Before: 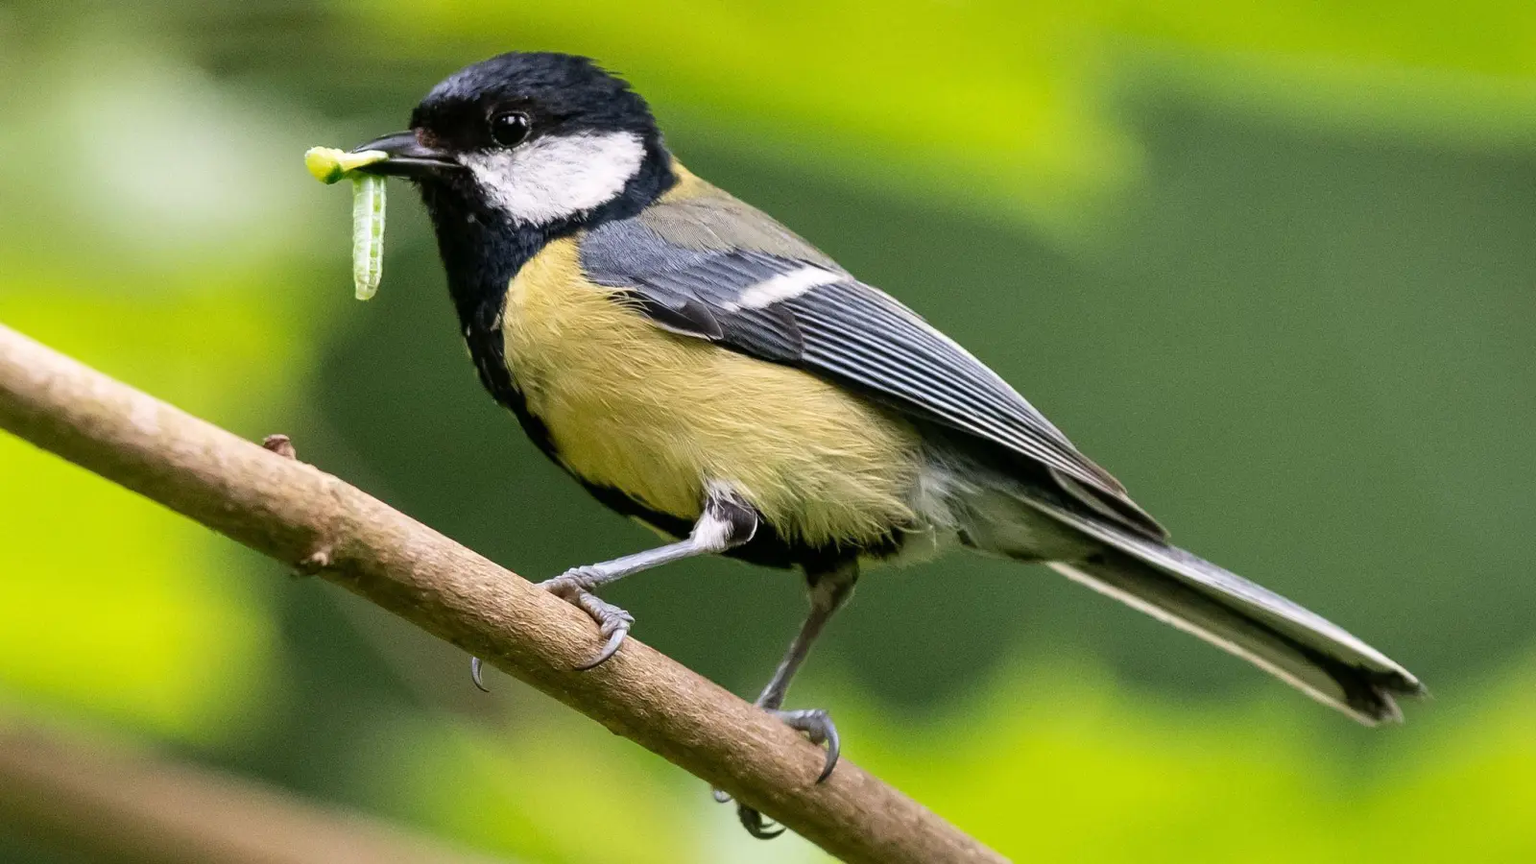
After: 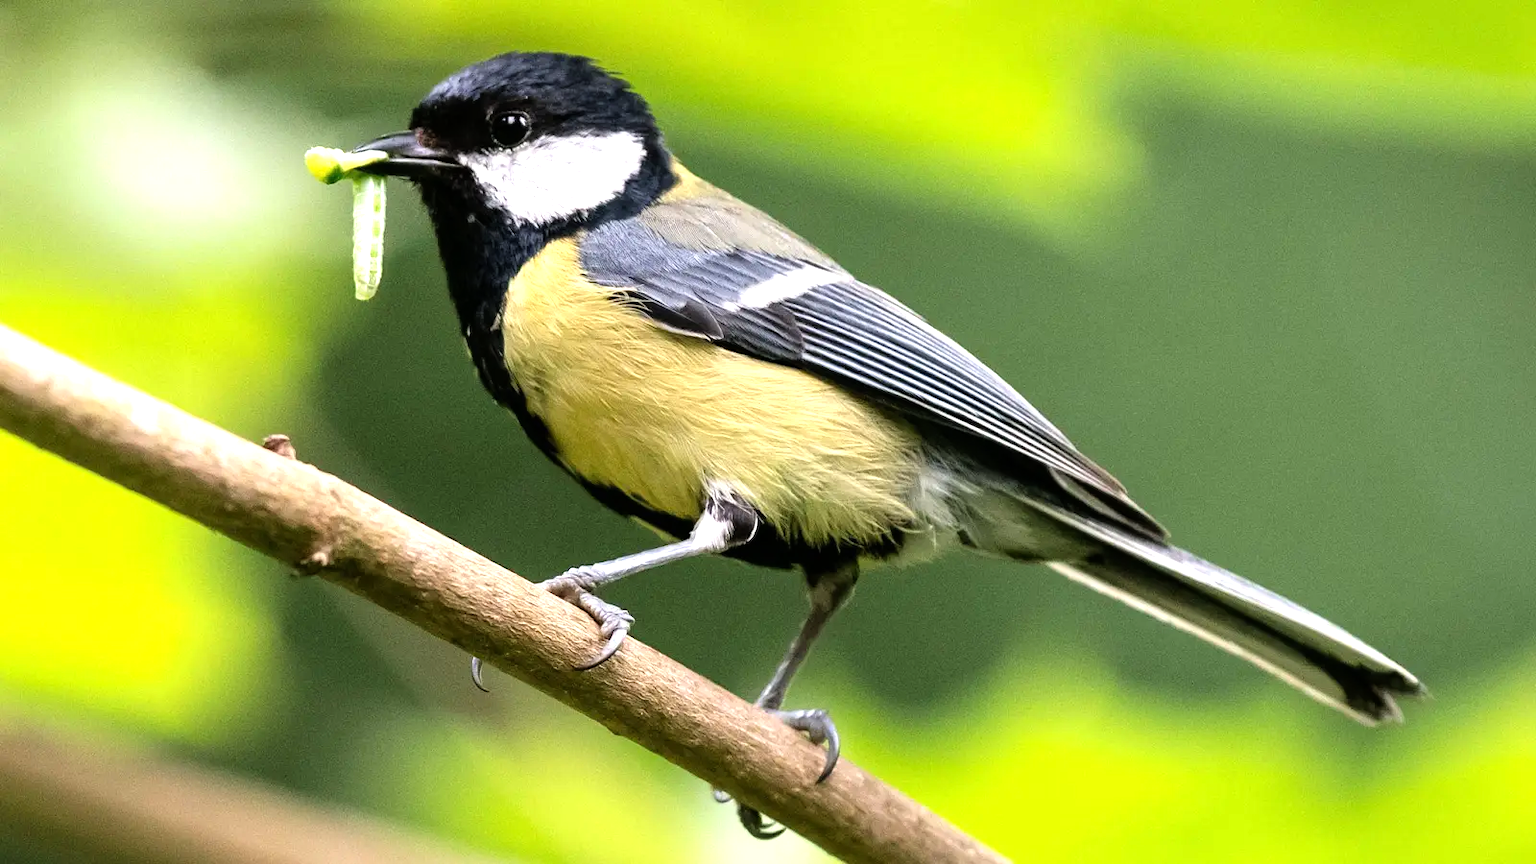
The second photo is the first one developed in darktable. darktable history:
tone equalizer: -8 EV -0.729 EV, -7 EV -0.723 EV, -6 EV -0.615 EV, -5 EV -0.367 EV, -3 EV 0.385 EV, -2 EV 0.6 EV, -1 EV 0.695 EV, +0 EV 0.727 EV
